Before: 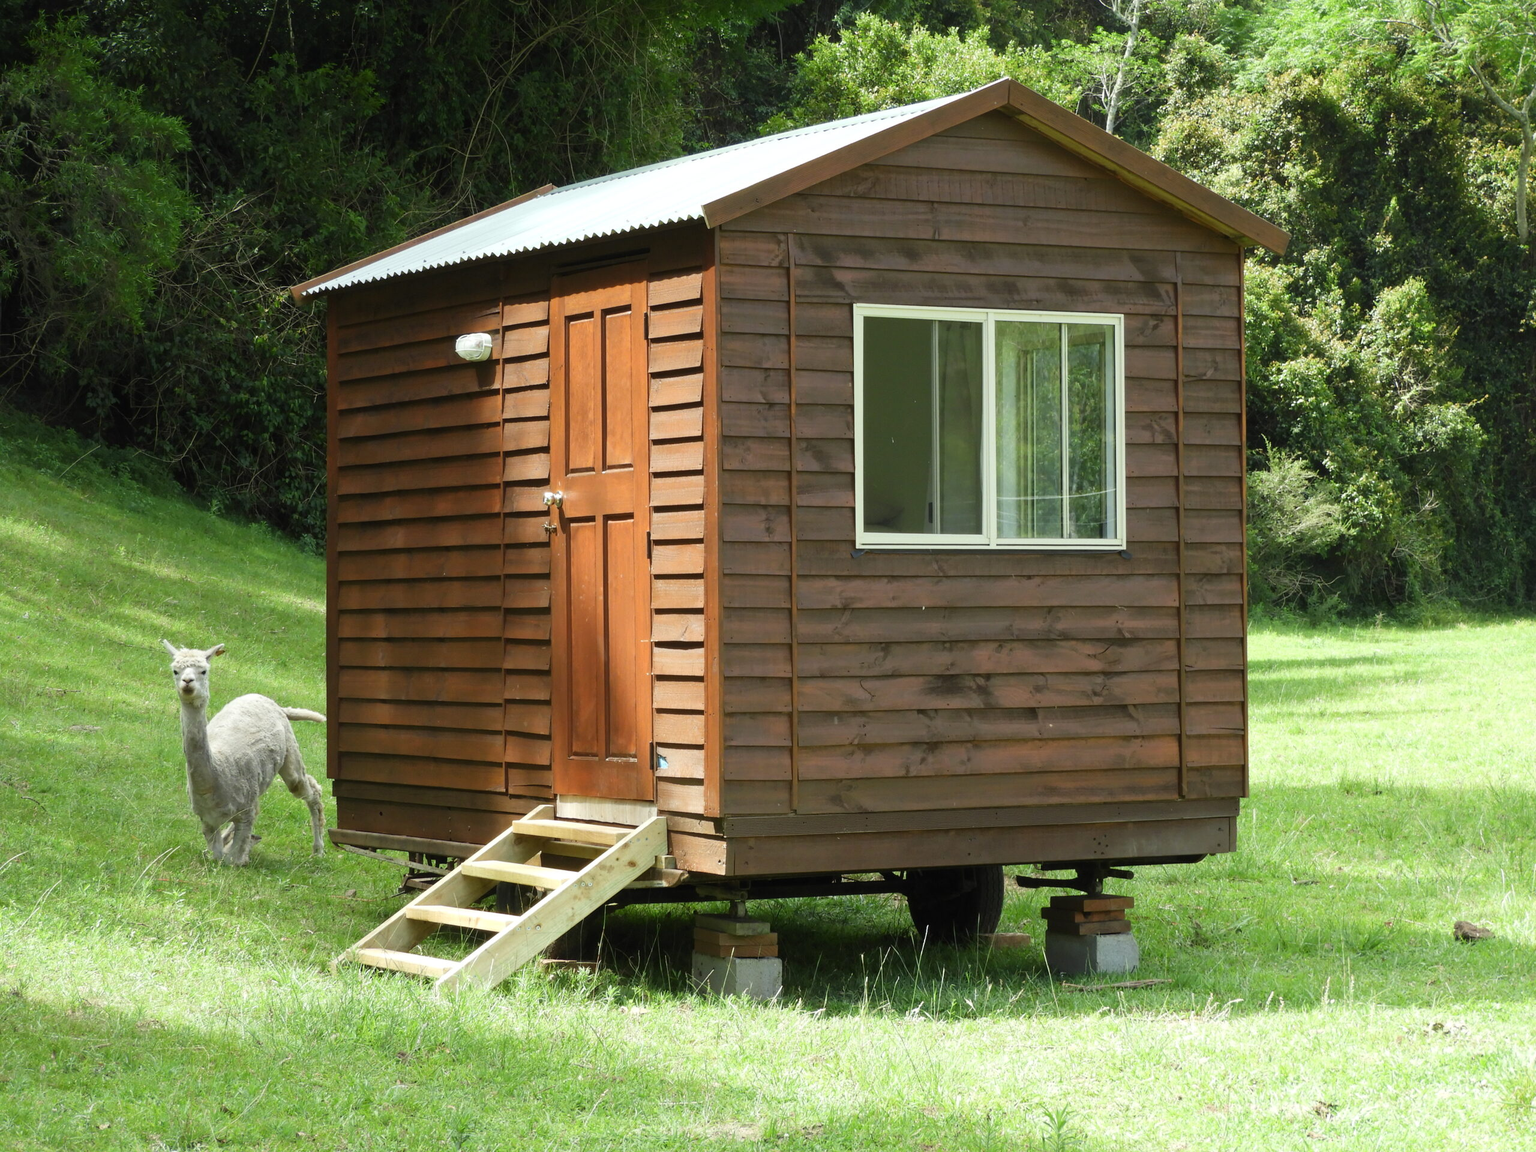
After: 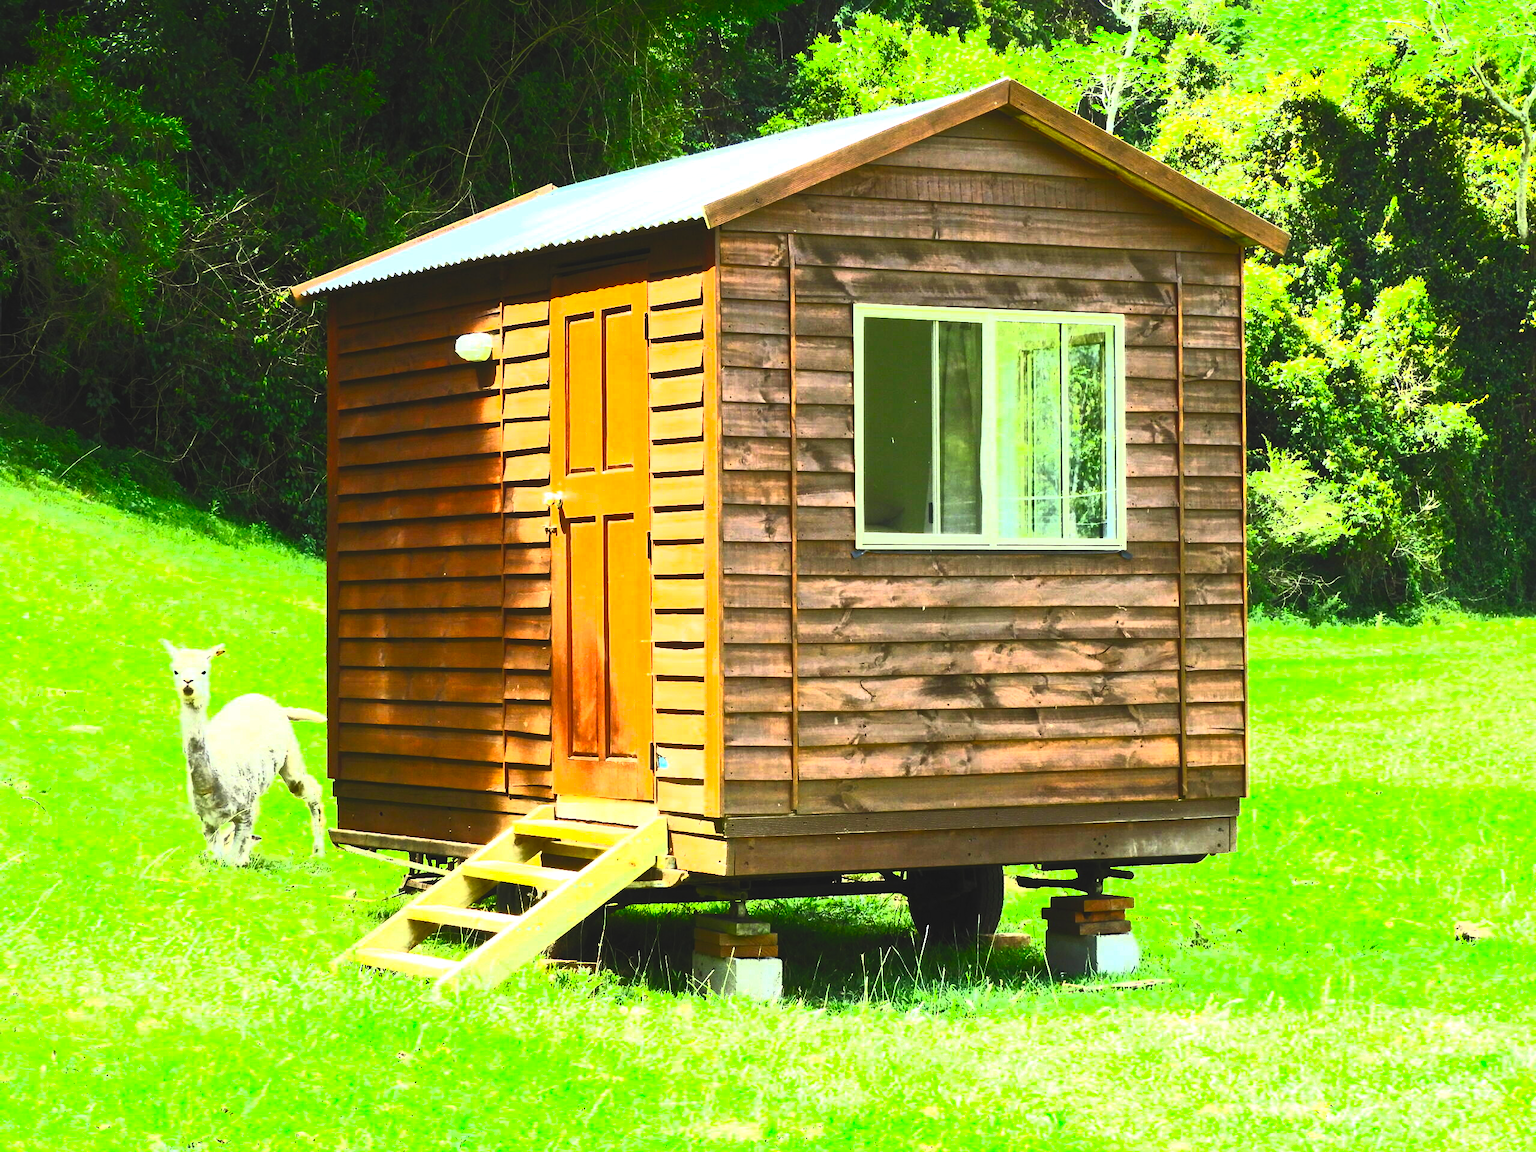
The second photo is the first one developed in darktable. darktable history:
exposure: exposure 0.296 EV, compensate highlight preservation false
contrast brightness saturation: contrast 0.985, brightness 0.997, saturation 0.983
tone equalizer: -8 EV -1.12 EV, -7 EV -1.04 EV, -6 EV -0.902 EV, -5 EV -0.551 EV, -3 EV 0.568 EV, -2 EV 0.875 EV, -1 EV 1.01 EV, +0 EV 1.07 EV, edges refinement/feathering 500, mask exposure compensation -1.57 EV, preserve details no
